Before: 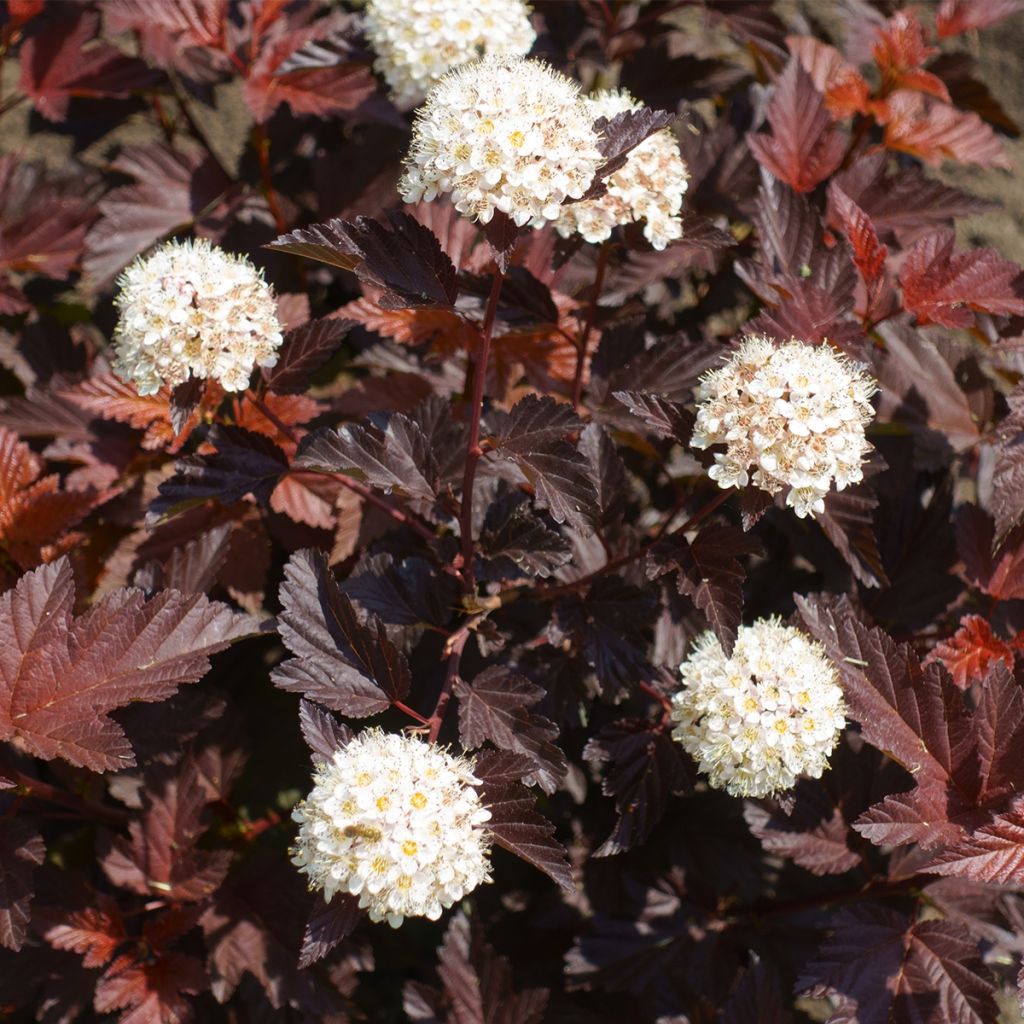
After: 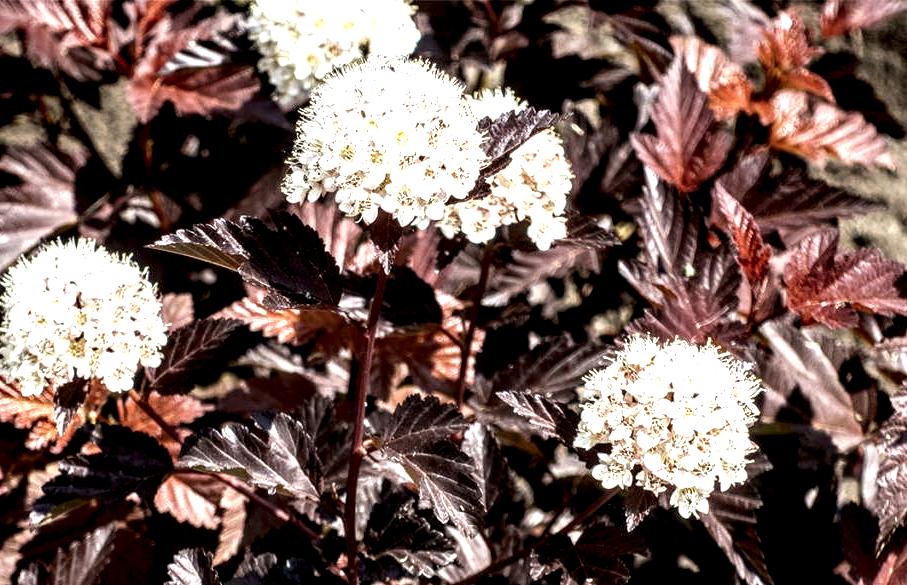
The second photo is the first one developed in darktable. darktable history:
crop and rotate: left 11.341%, bottom 42.86%
local contrast: highlights 111%, shadows 45%, detail 291%
